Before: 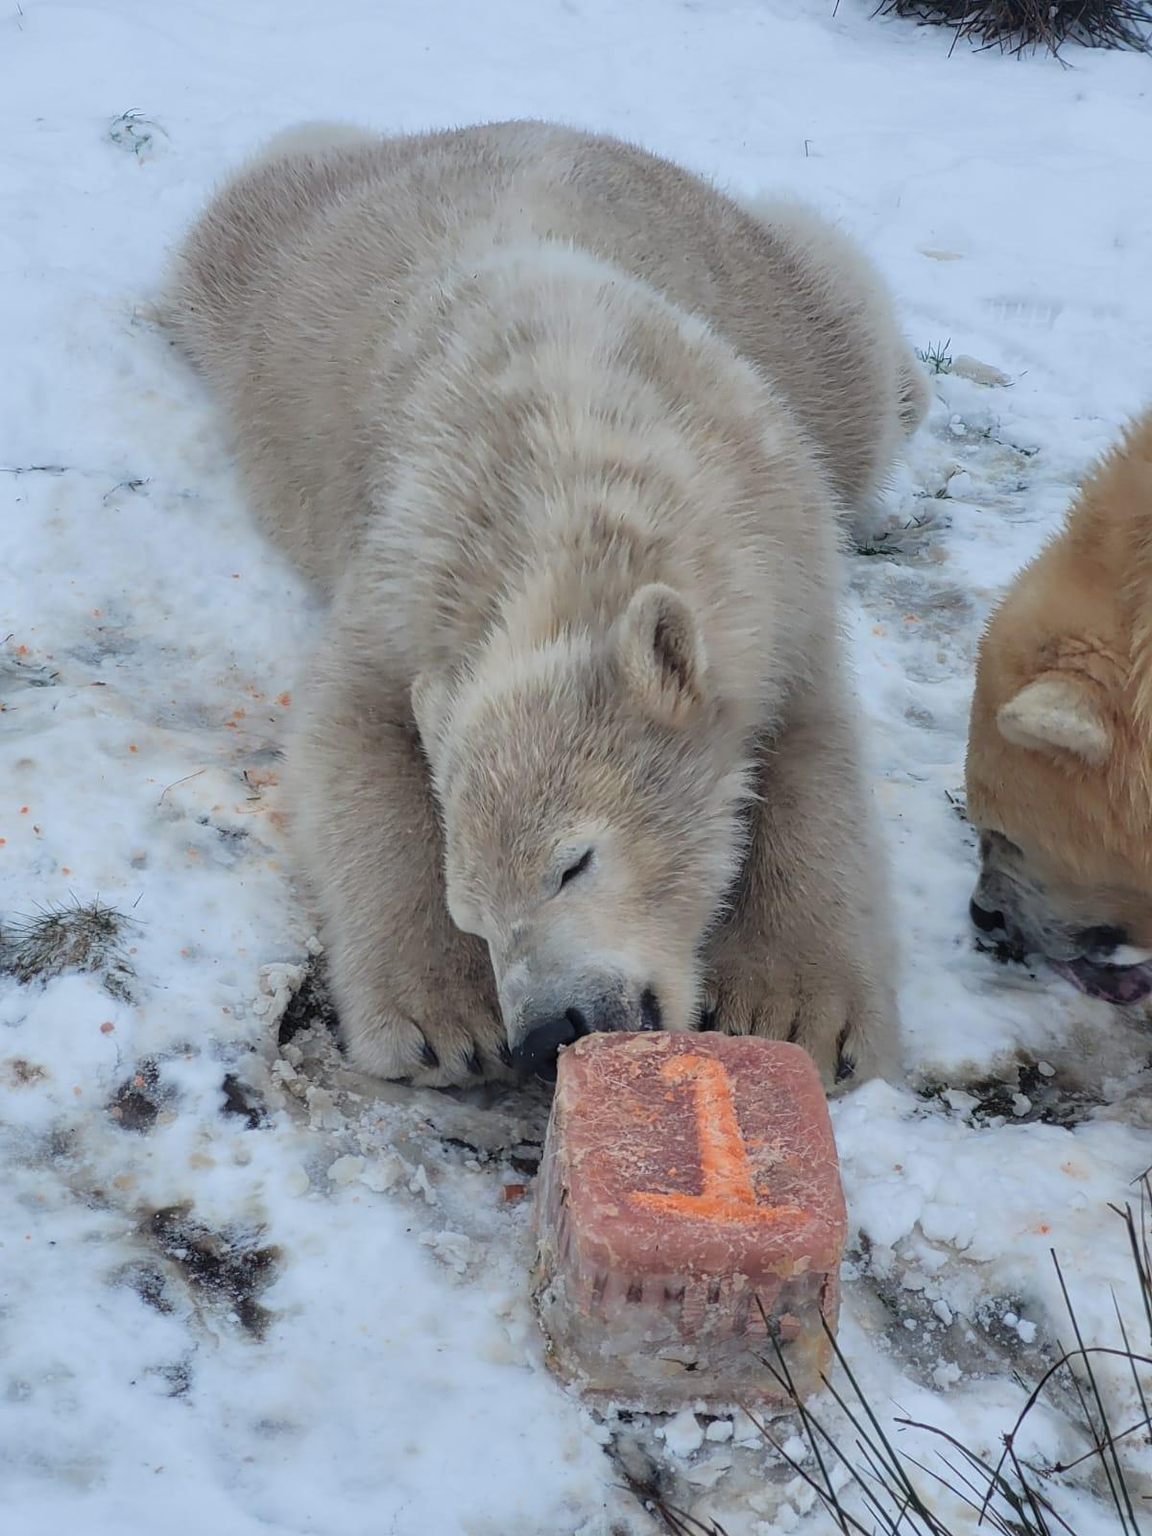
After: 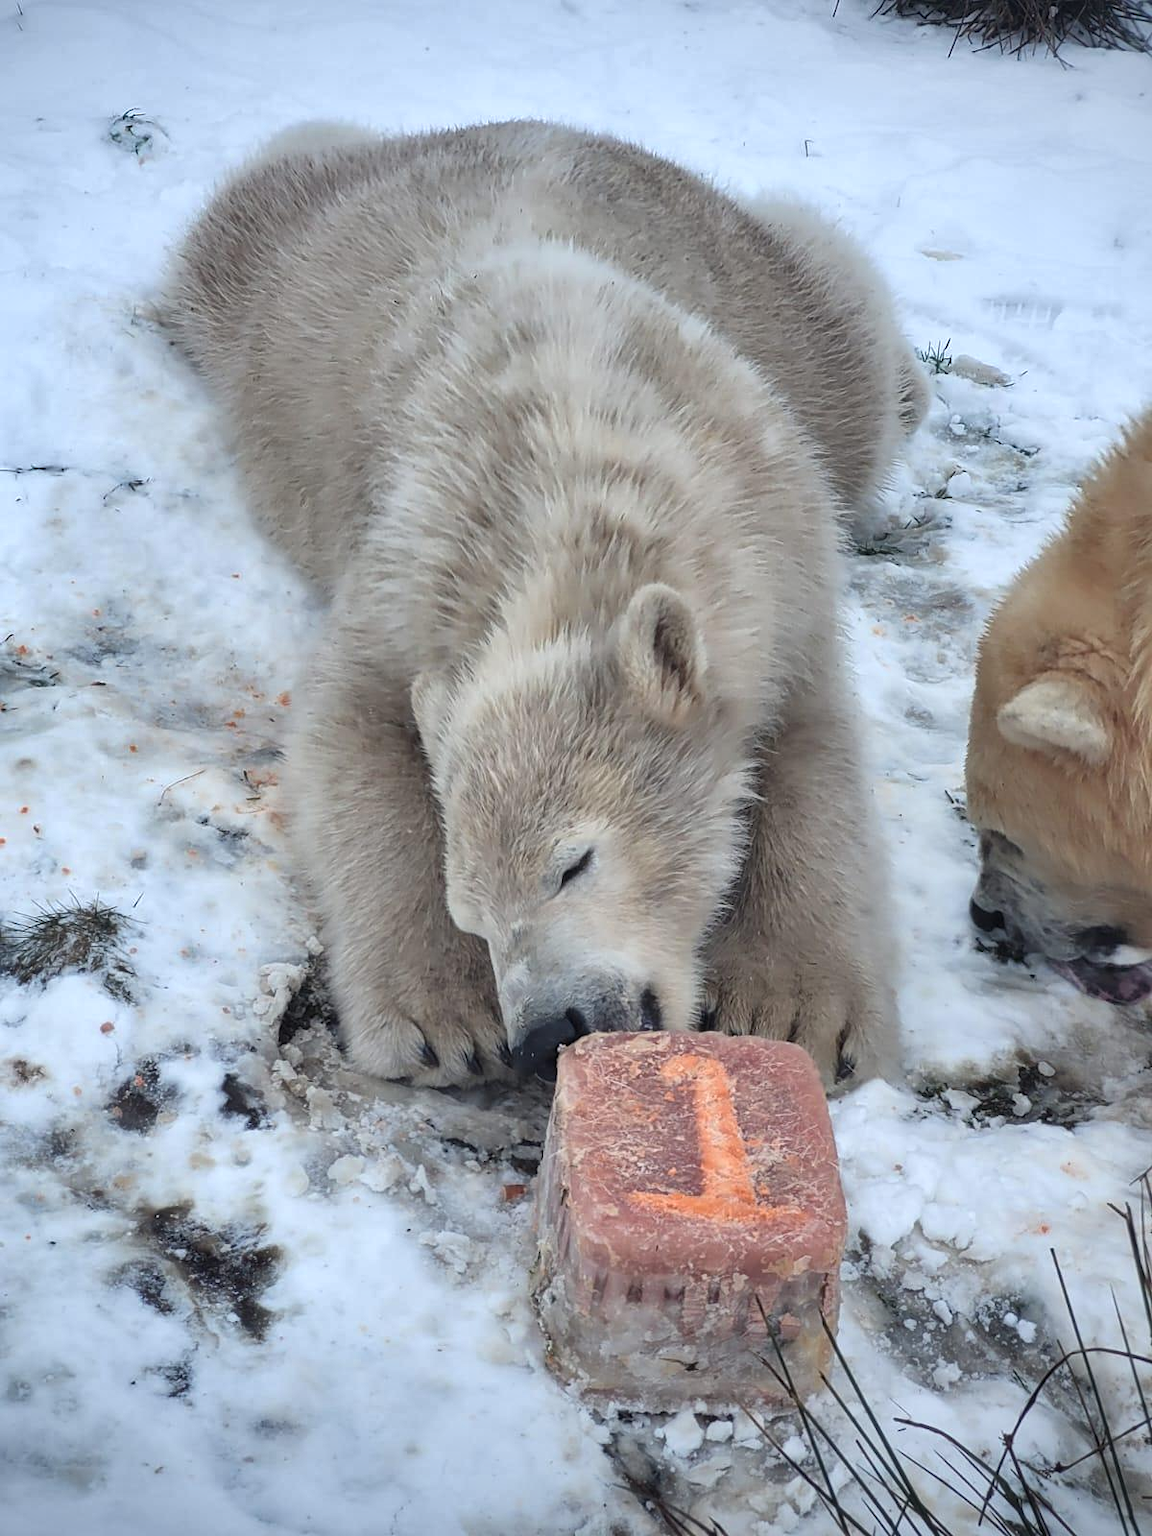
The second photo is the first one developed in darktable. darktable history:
exposure: black level correction 0, exposure 0.5 EV, compensate highlight preservation false
vignetting: fall-off start 97.23%, saturation -0.024, center (-0.033, -0.042), width/height ratio 1.179, unbound false
color correction: saturation 0.85
shadows and highlights: soften with gaussian
